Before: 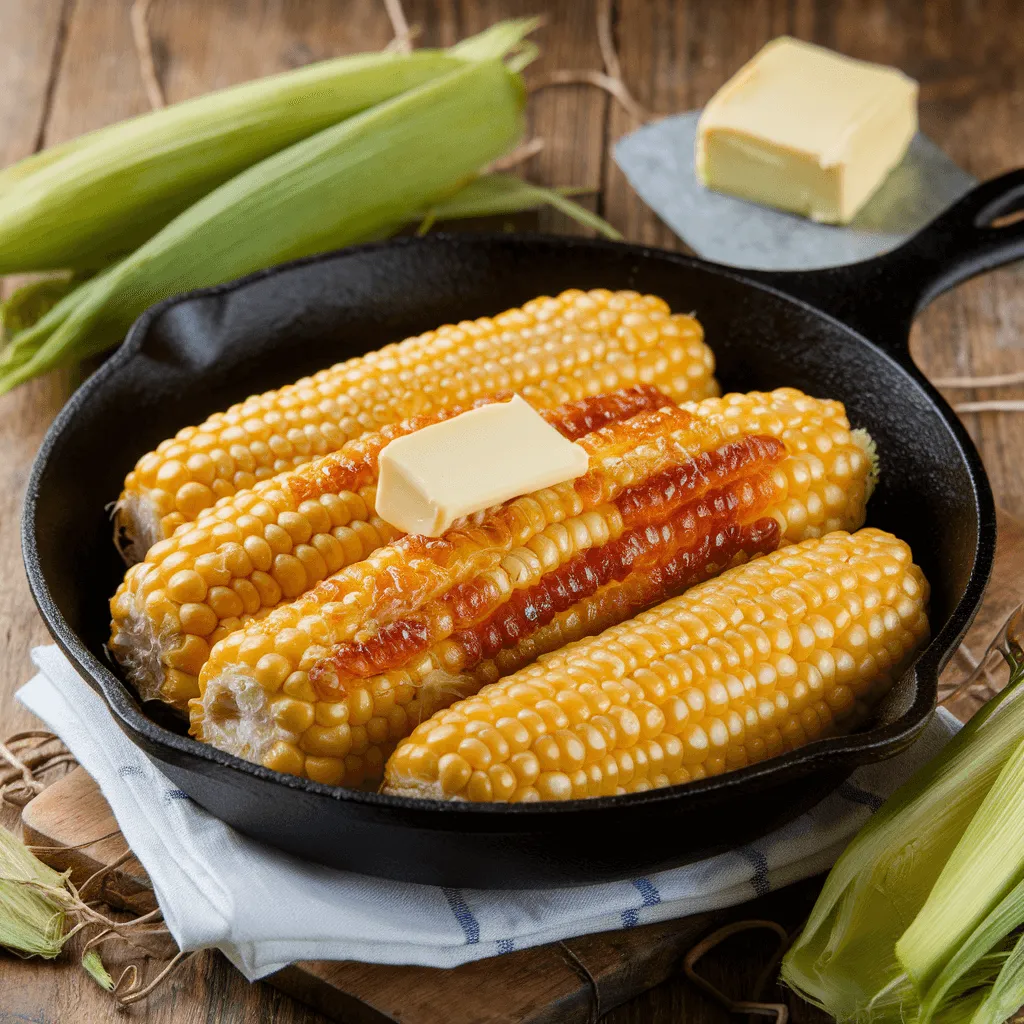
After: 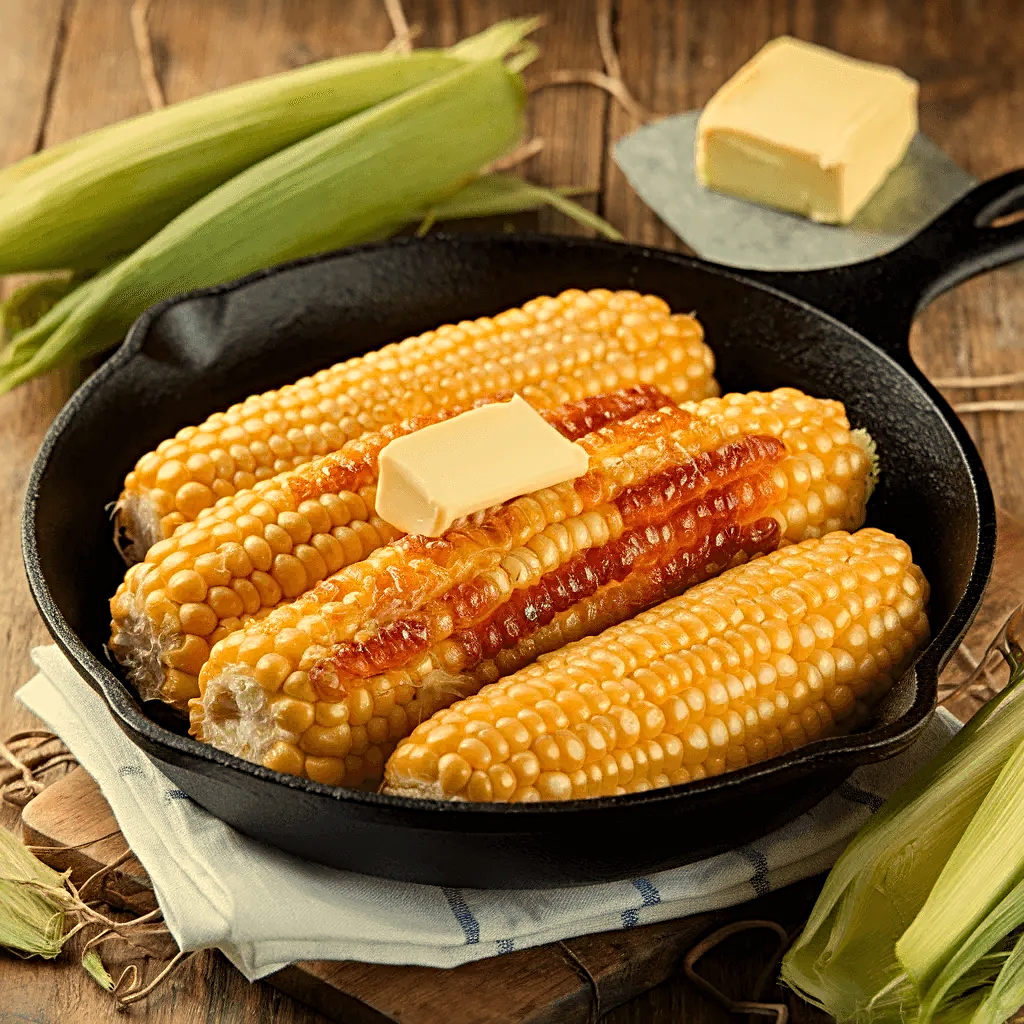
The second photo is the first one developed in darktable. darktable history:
sharpen: radius 4
white balance: red 1.08, blue 0.791
